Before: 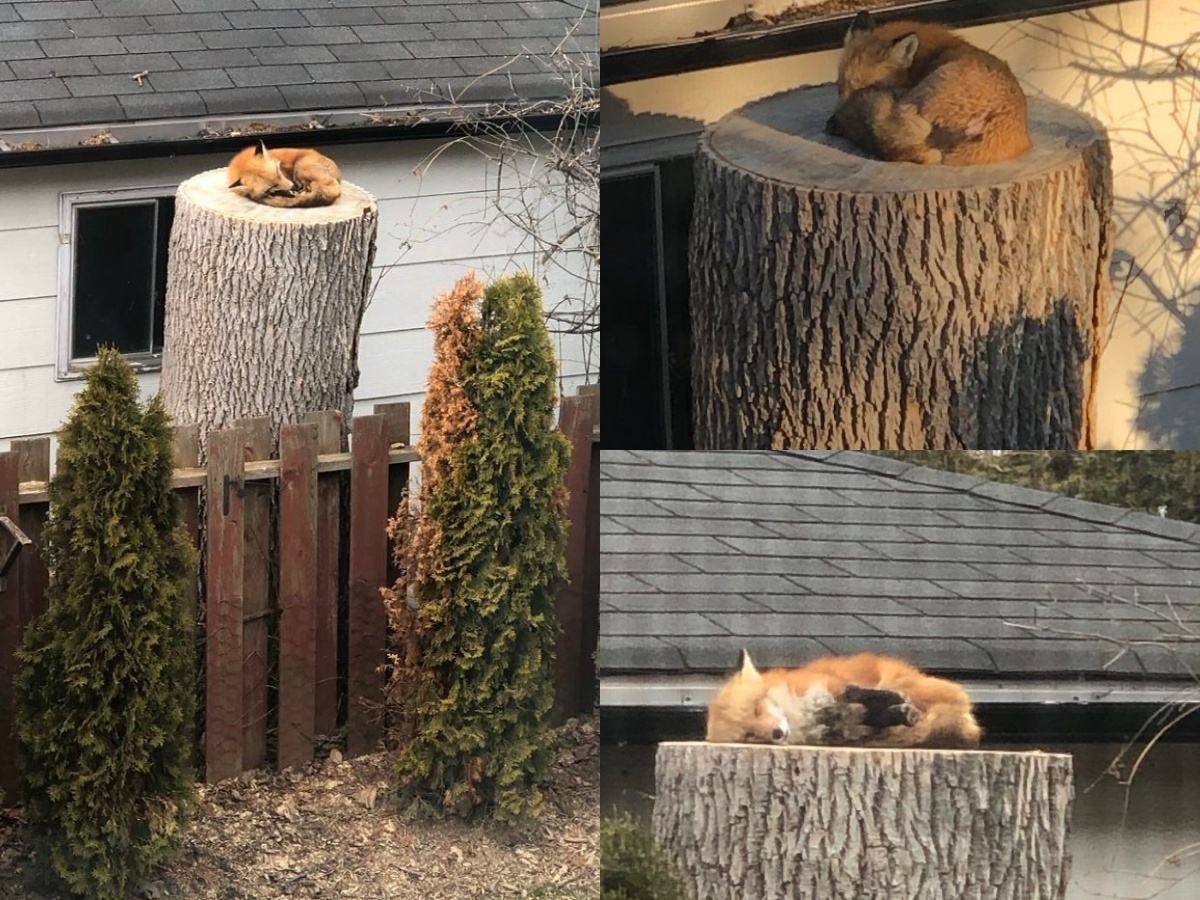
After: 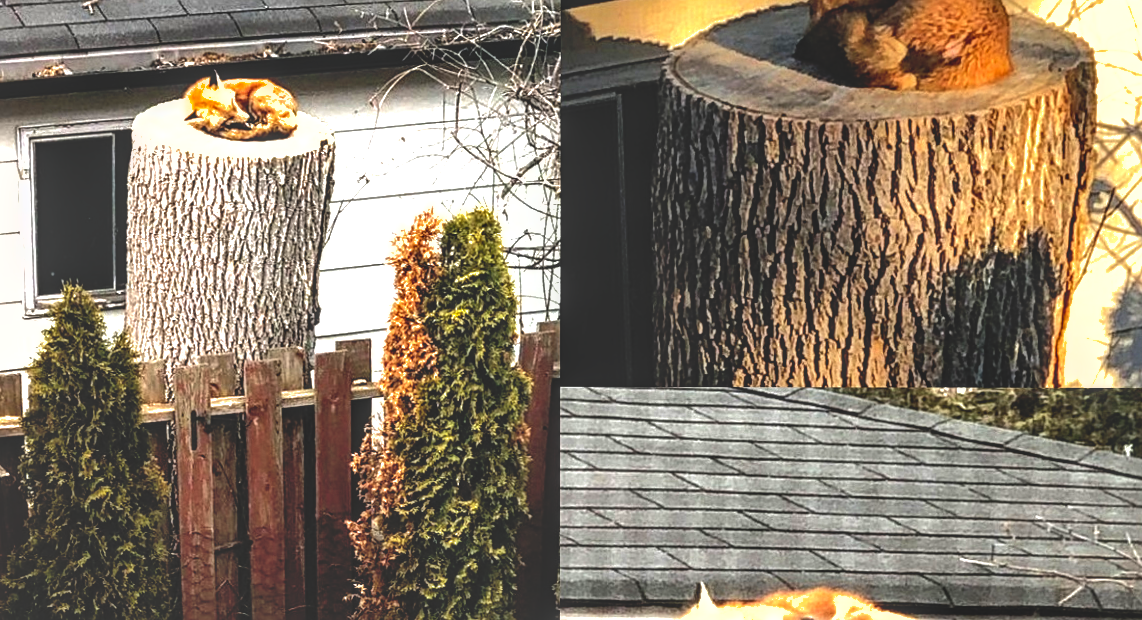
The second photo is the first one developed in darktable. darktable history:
rotate and perspective: rotation 0.074°, lens shift (vertical) 0.096, lens shift (horizontal) -0.041, crop left 0.043, crop right 0.952, crop top 0.024, crop bottom 0.979
shadows and highlights: on, module defaults
tone equalizer: on, module defaults
crop and rotate: top 8.293%, bottom 20.996%
local contrast: highlights 20%, detail 150%
base curve: curves: ch0 [(0, 0.02) (0.083, 0.036) (1, 1)], preserve colors none
sharpen: radius 2.167, amount 0.381, threshold 0
exposure: black level correction 0, exposure 1 EV, compensate exposure bias true, compensate highlight preservation false
